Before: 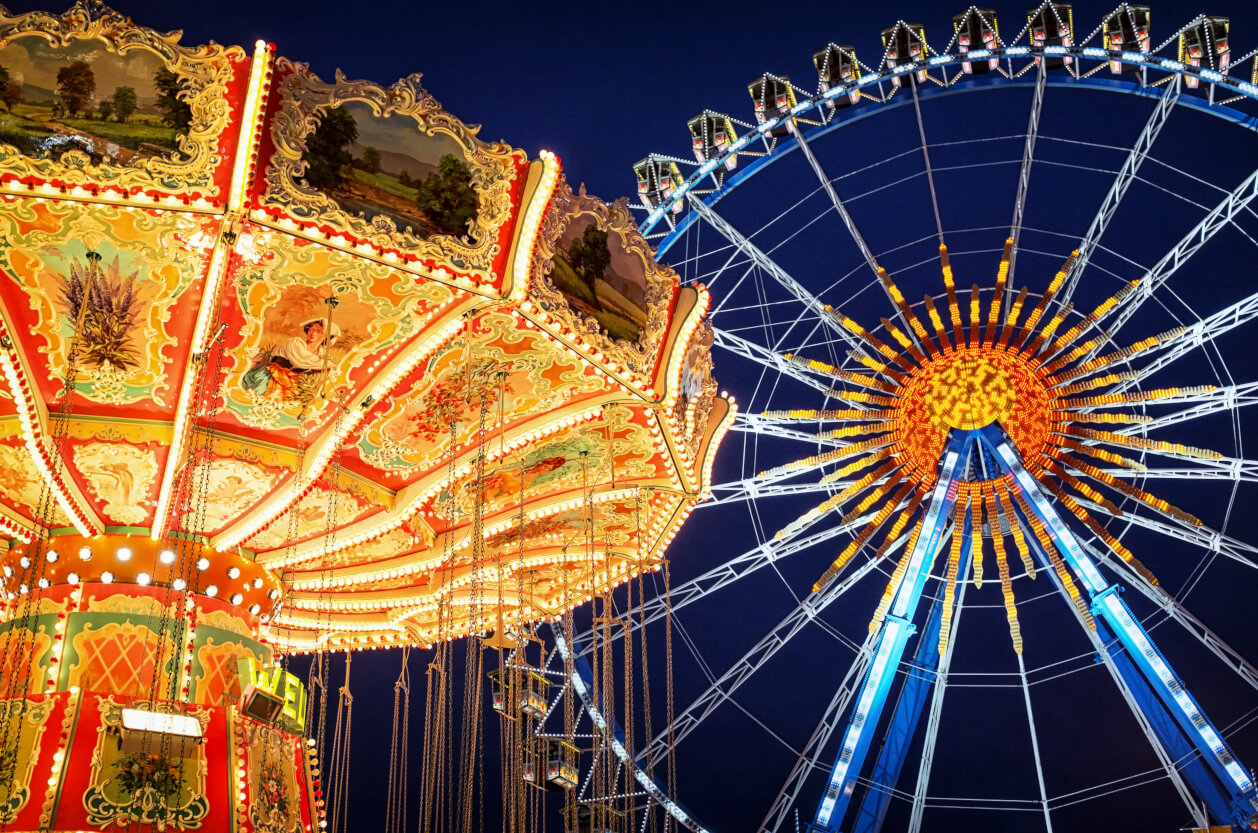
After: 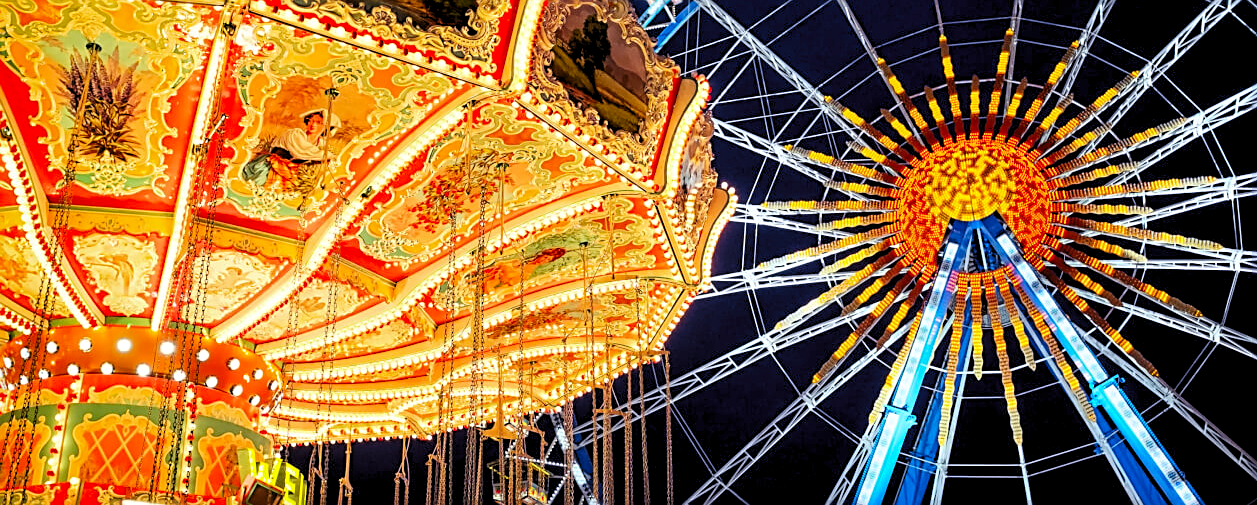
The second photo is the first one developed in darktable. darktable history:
crop and rotate: top 25.265%, bottom 14.005%
contrast brightness saturation: contrast 0.043, saturation 0.162
tone curve: curves: ch0 [(0, 0) (0.003, 0.013) (0.011, 0.018) (0.025, 0.027) (0.044, 0.045) (0.069, 0.068) (0.1, 0.096) (0.136, 0.13) (0.177, 0.168) (0.224, 0.217) (0.277, 0.277) (0.335, 0.338) (0.399, 0.401) (0.468, 0.473) (0.543, 0.544) (0.623, 0.621) (0.709, 0.7) (0.801, 0.781) (0.898, 0.869) (1, 1)], preserve colors none
levels: levels [0.073, 0.497, 0.972]
sharpen: on, module defaults
